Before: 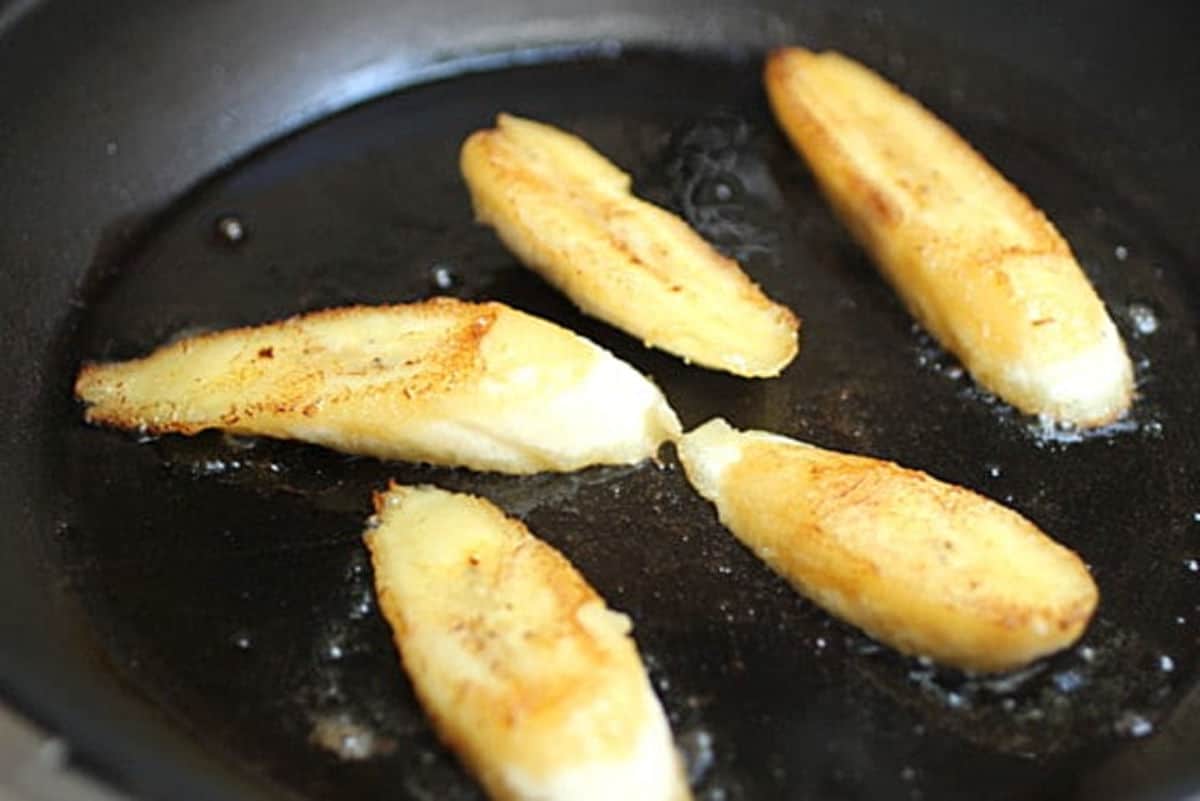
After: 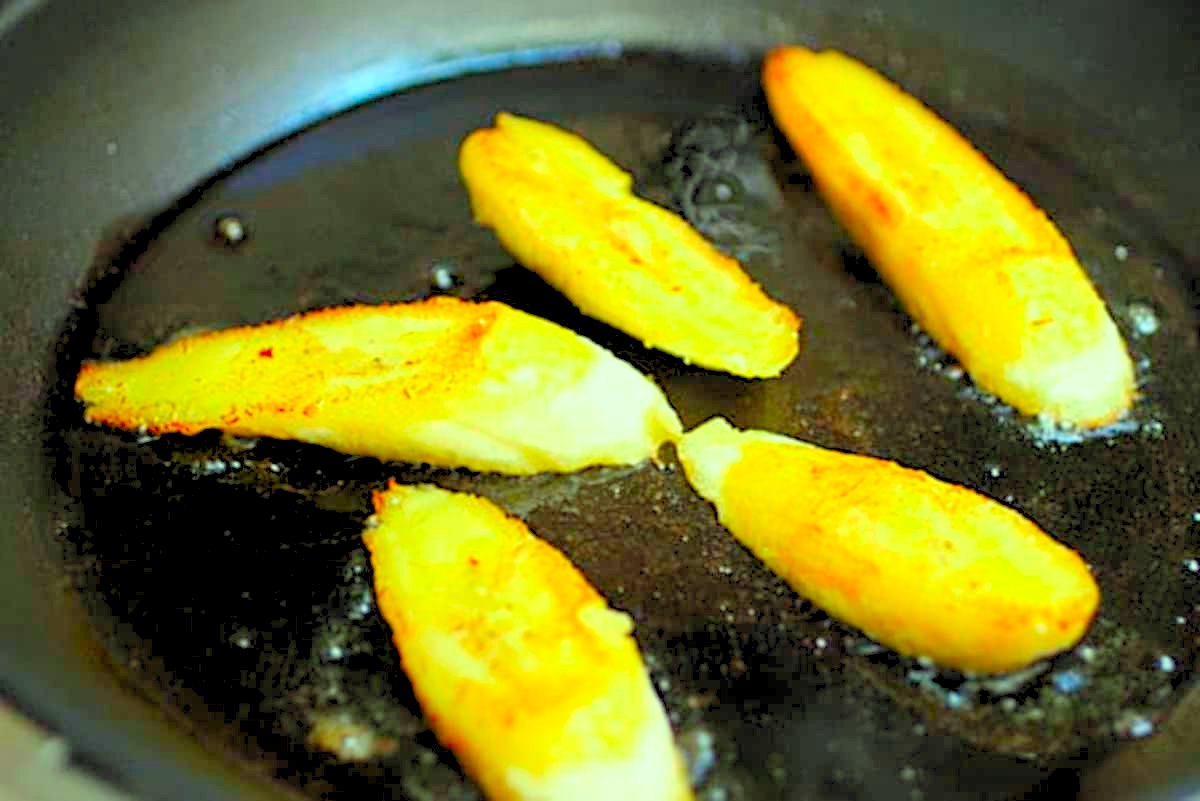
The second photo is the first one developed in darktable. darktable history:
color correction: highlights a* -10.77, highlights b* 9.8, saturation 1.72
levels: levels [0.072, 0.414, 0.976]
